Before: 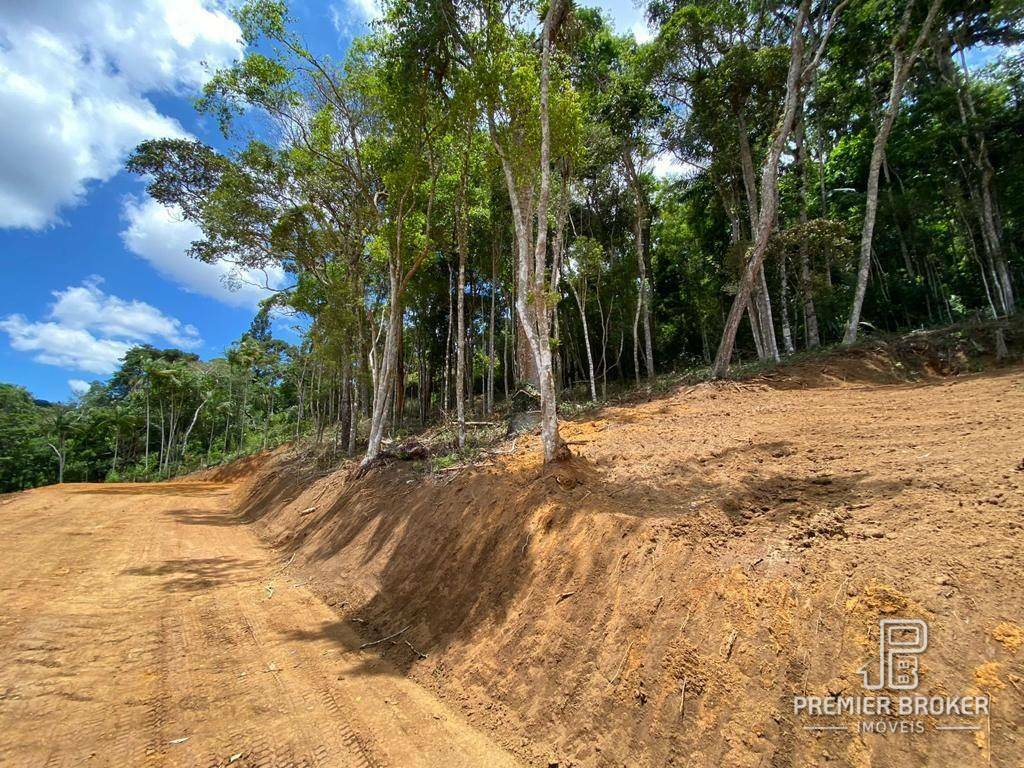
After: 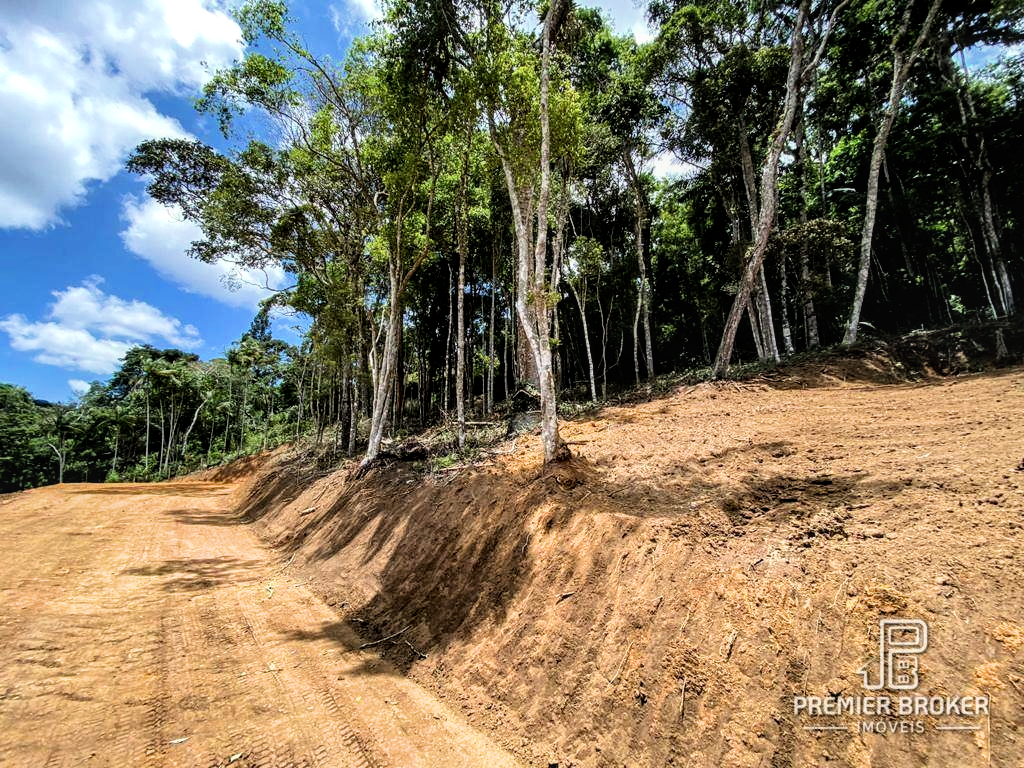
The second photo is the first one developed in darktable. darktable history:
exposure: black level correction 0, exposure 0.2 EV, compensate exposure bias true, compensate highlight preservation false
shadows and highlights: shadows 10, white point adjustment 1, highlights -40
local contrast: on, module defaults
filmic rgb: black relative exposure -5.42 EV, white relative exposure 2.85 EV, dynamic range scaling -37.73%, hardness 4, contrast 1.605, highlights saturation mix -0.93%
